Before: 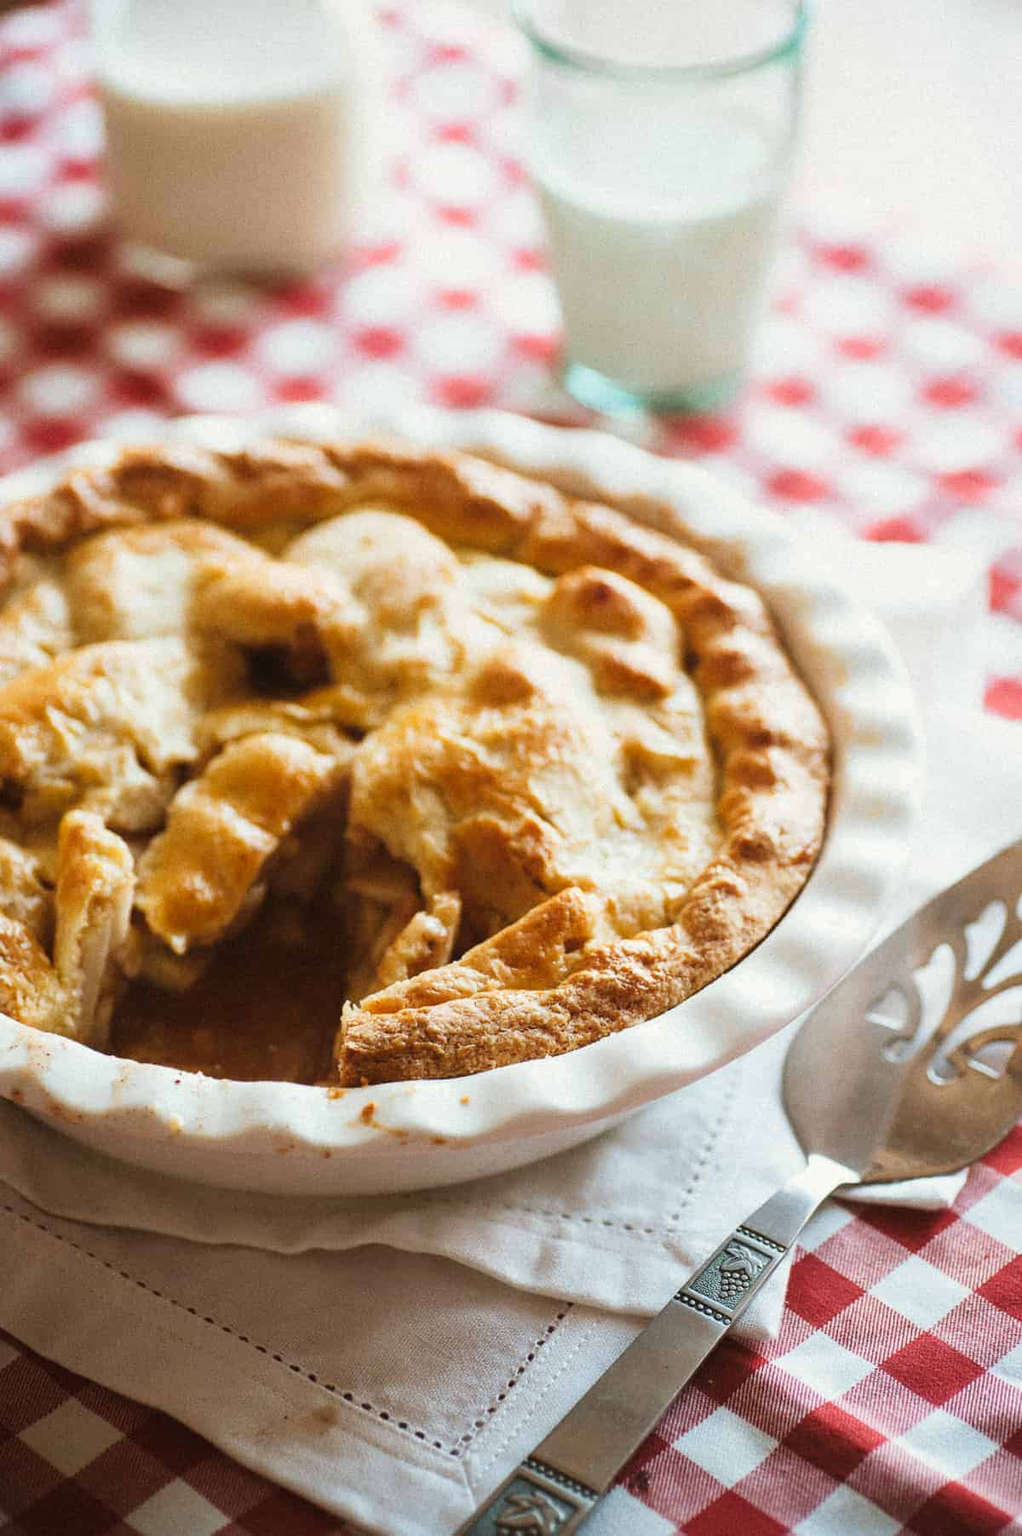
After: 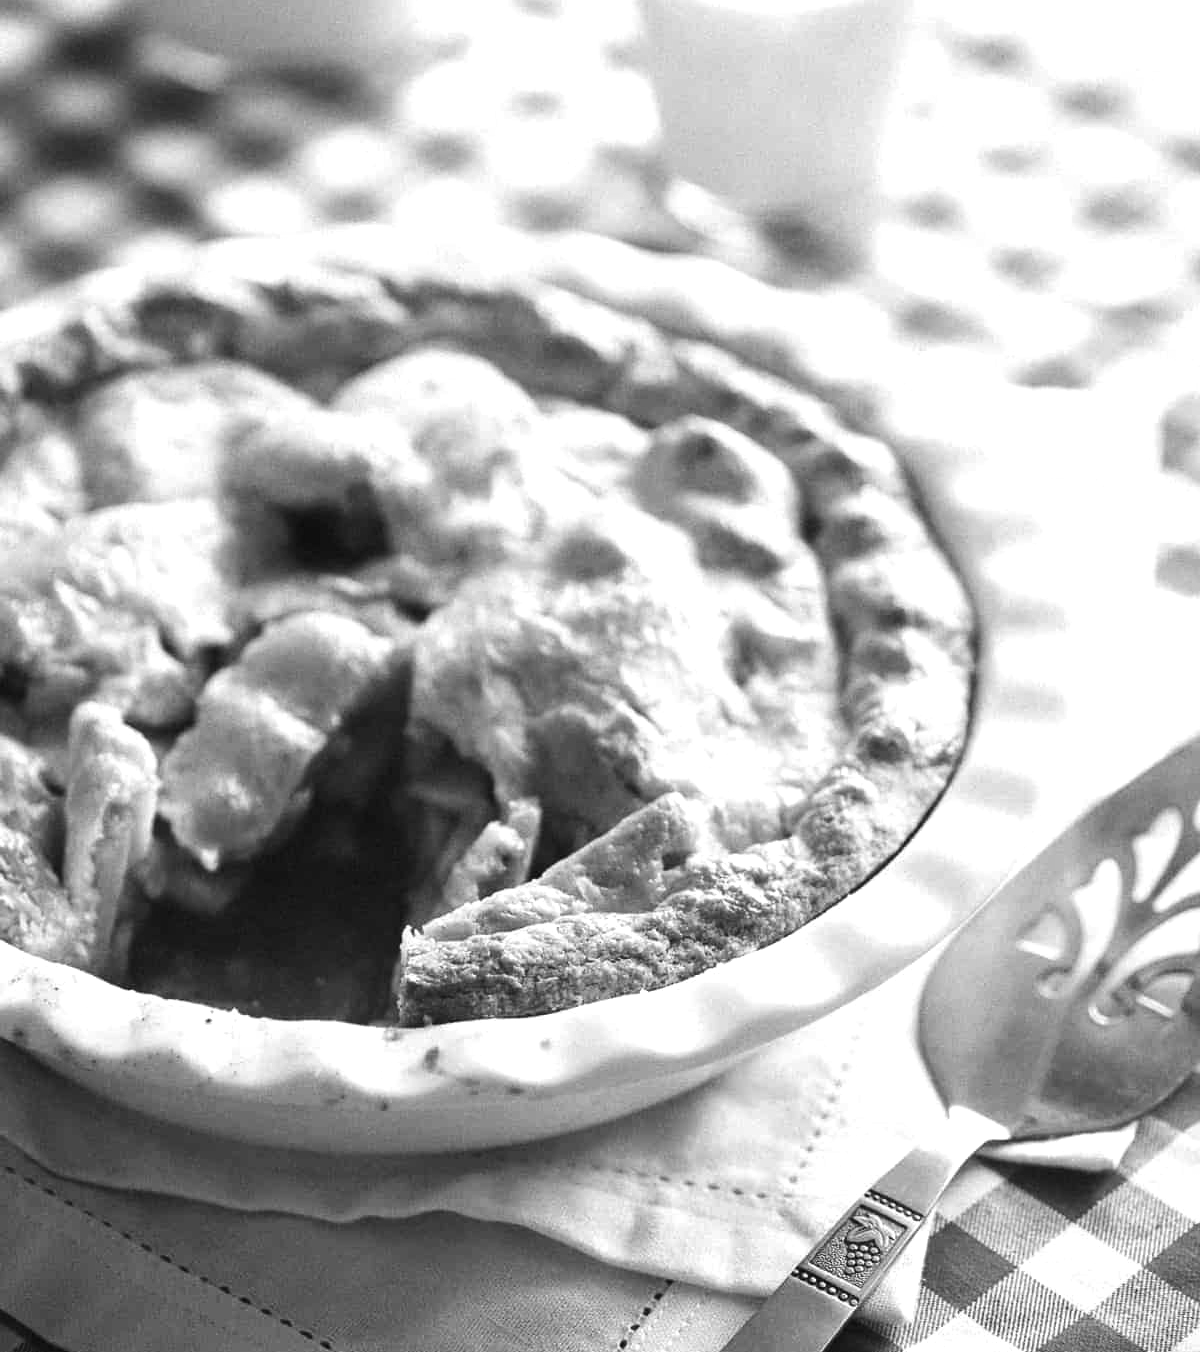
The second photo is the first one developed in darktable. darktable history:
crop: top 13.819%, bottom 11.169%
monochrome: a -3.63, b -0.465
tone equalizer: -8 EV -0.417 EV, -7 EV -0.389 EV, -6 EV -0.333 EV, -5 EV -0.222 EV, -3 EV 0.222 EV, -2 EV 0.333 EV, -1 EV 0.389 EV, +0 EV 0.417 EV, edges refinement/feathering 500, mask exposure compensation -1.57 EV, preserve details no
white balance: red 1.042, blue 1.17
